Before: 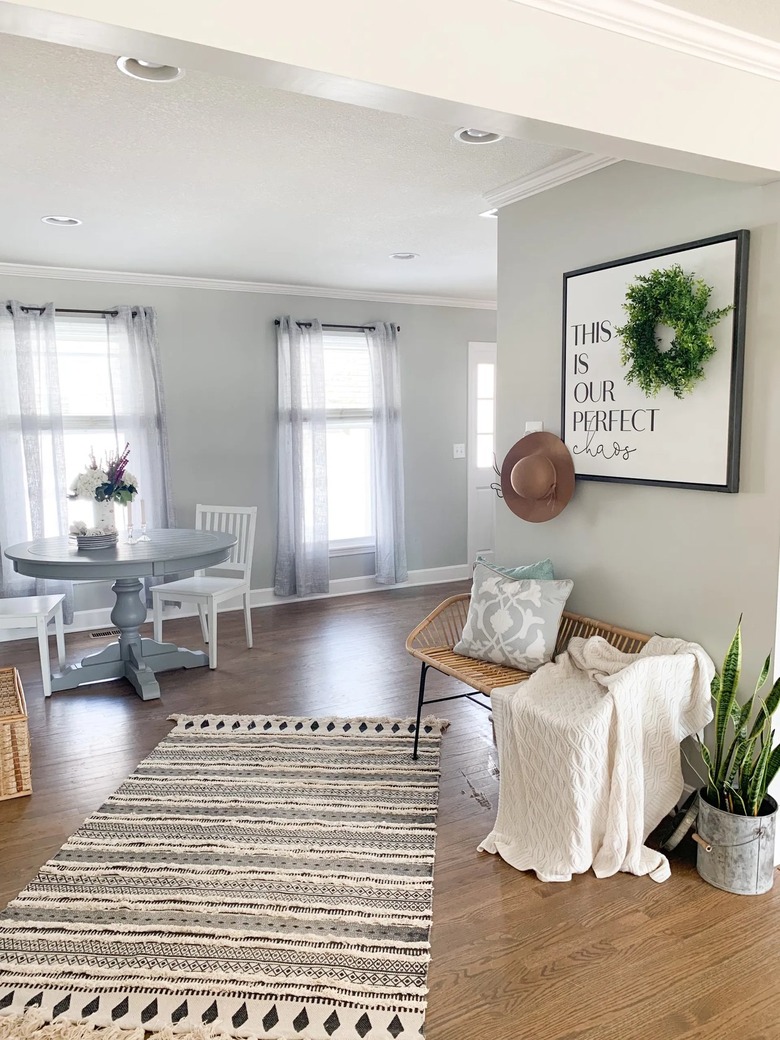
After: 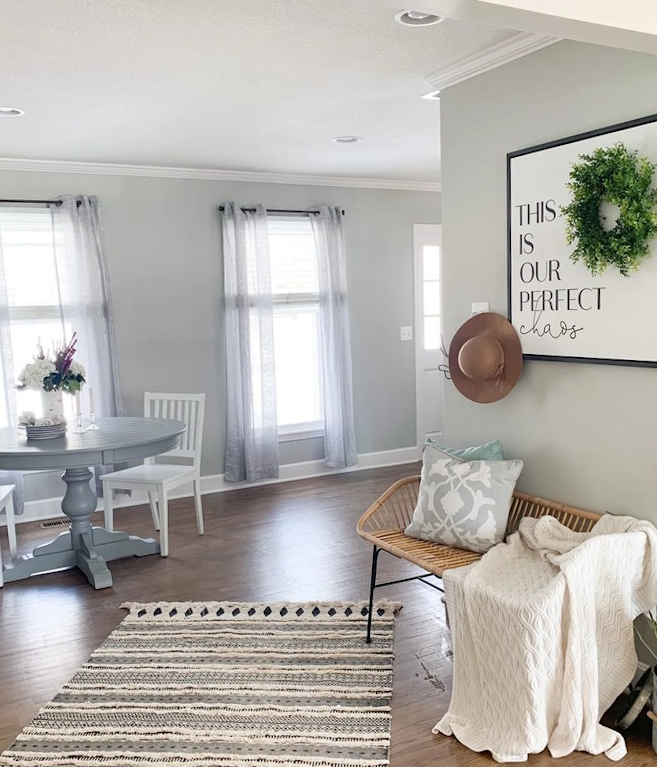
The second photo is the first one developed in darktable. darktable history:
crop: left 7.856%, top 11.836%, right 10.12%, bottom 15.387%
rotate and perspective: rotation -1.17°, automatic cropping off
